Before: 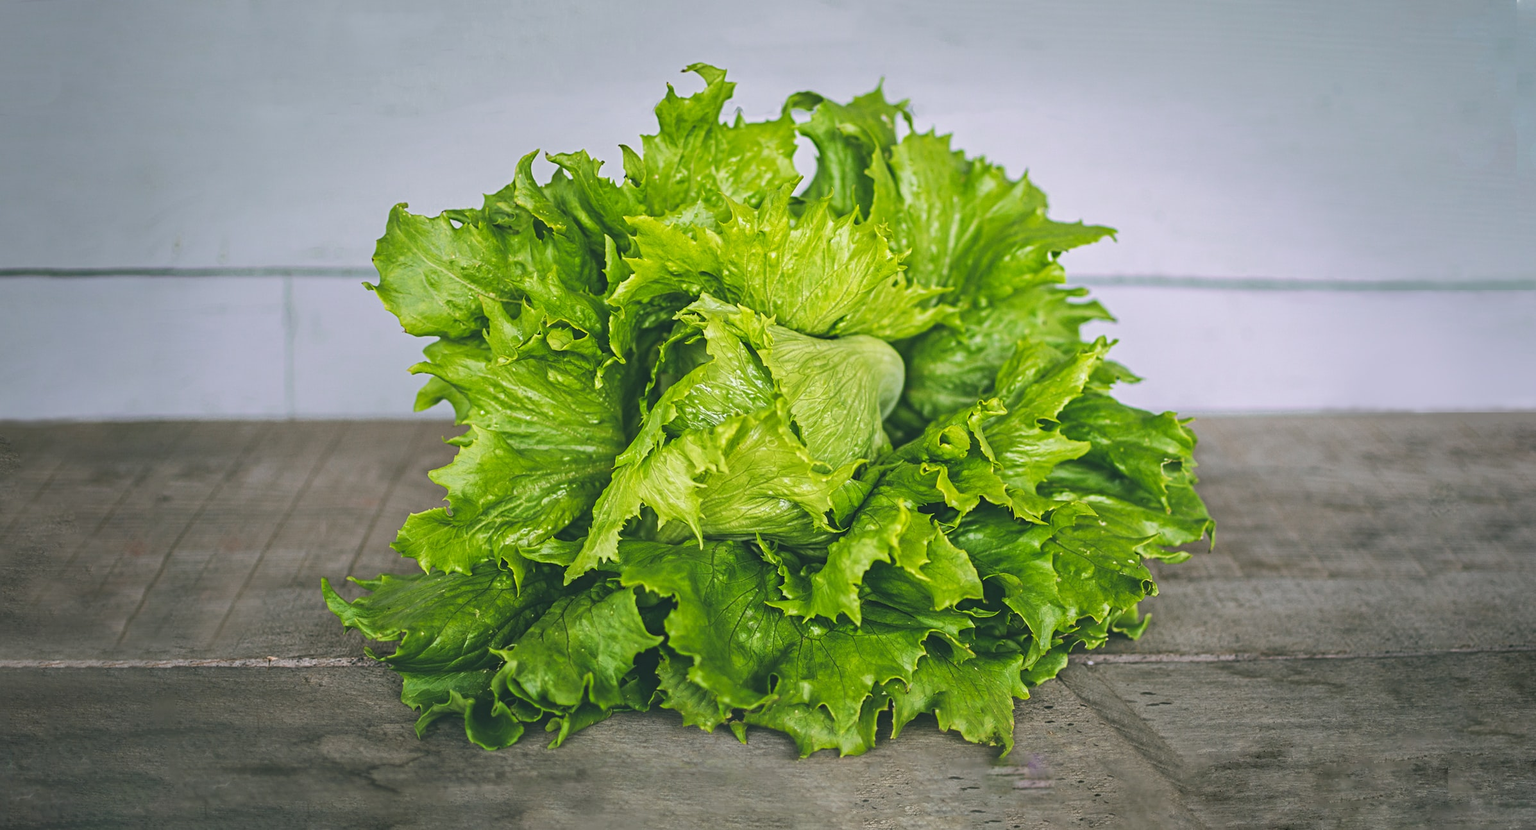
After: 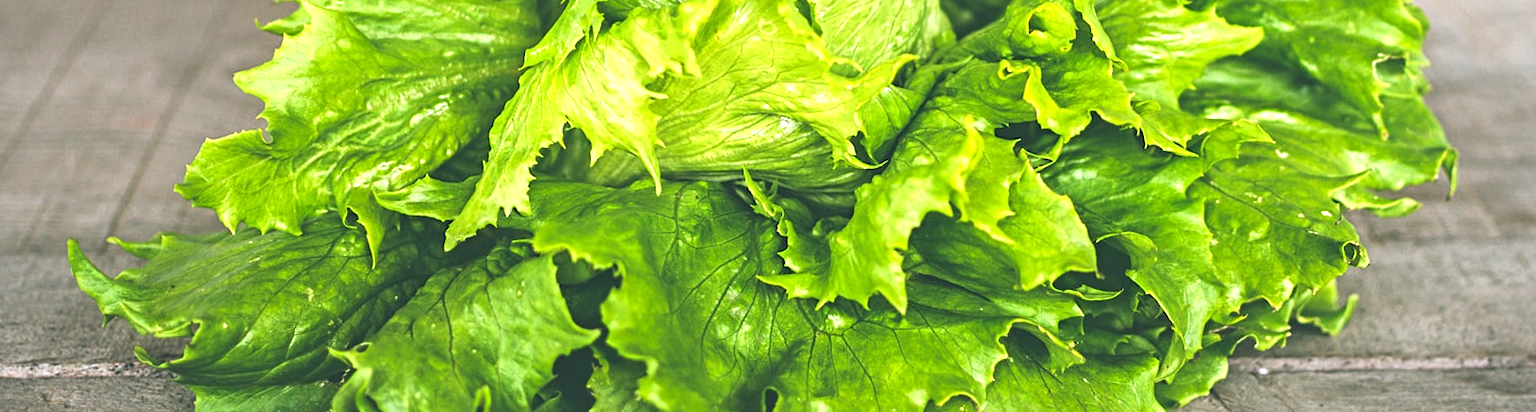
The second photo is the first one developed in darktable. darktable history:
exposure: black level correction 0.001, exposure 0.955 EV, compensate exposure bias true, compensate highlight preservation false
crop: left 18.091%, top 51.13%, right 17.525%, bottom 16.85%
